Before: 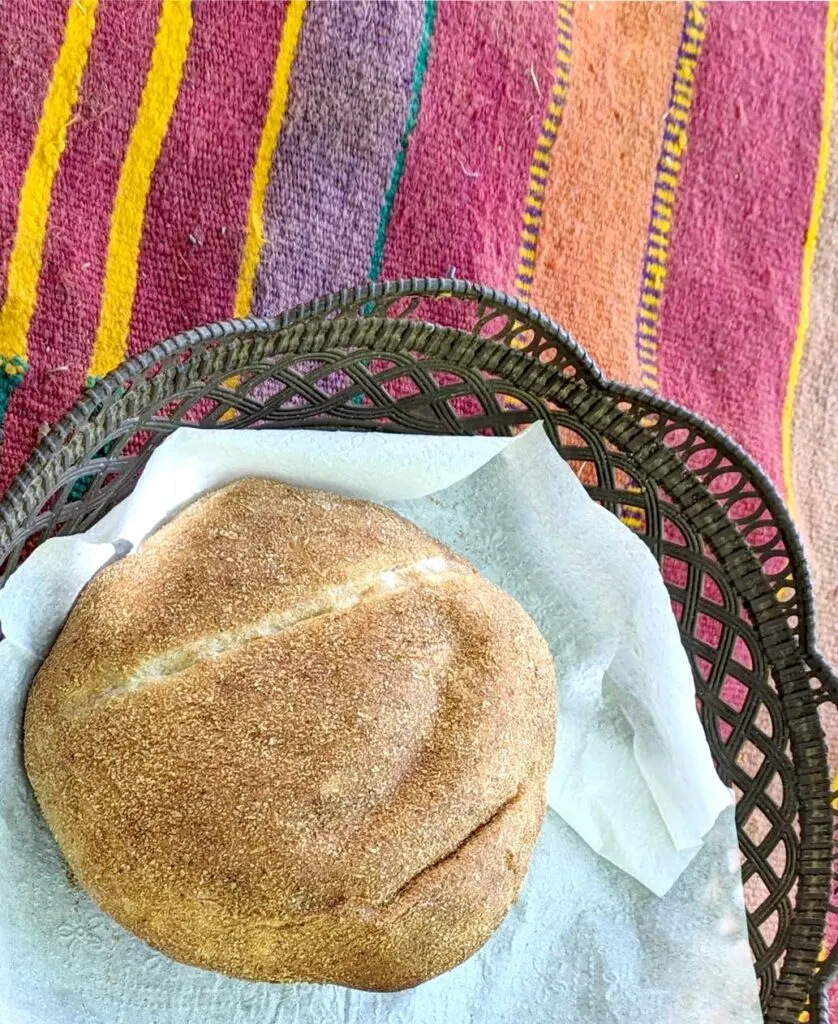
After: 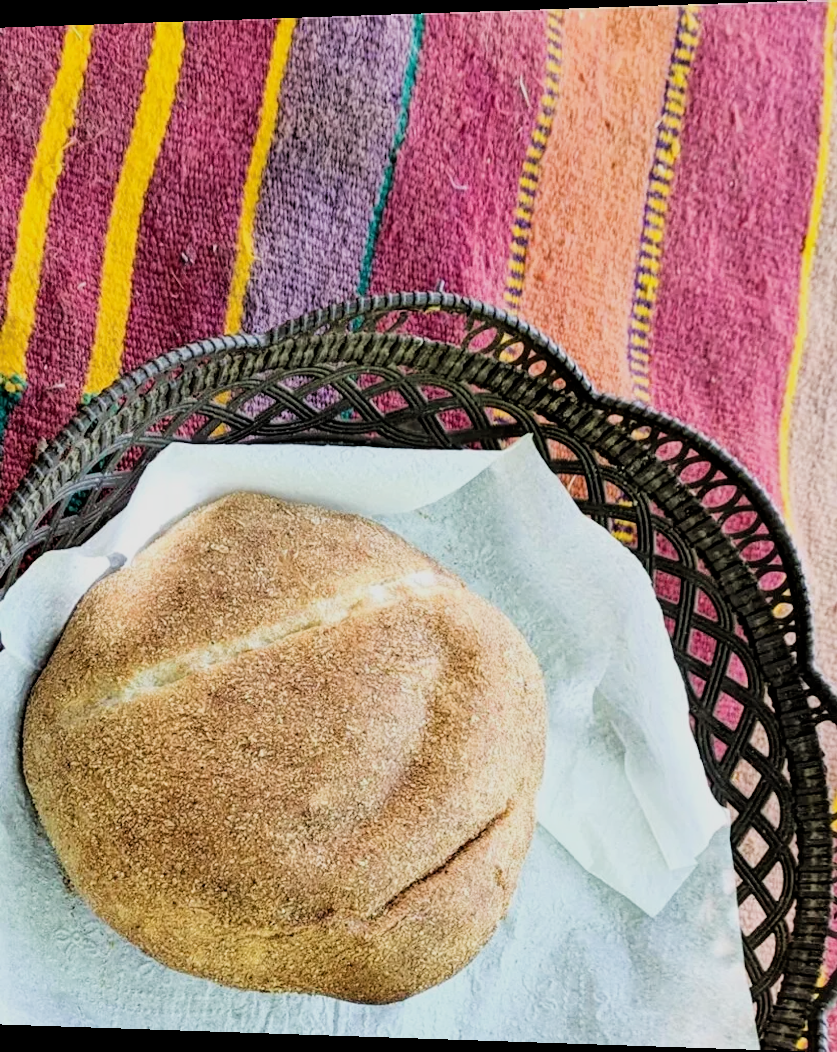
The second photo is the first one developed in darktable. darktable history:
filmic rgb: black relative exposure -5 EV, hardness 2.88, contrast 1.3, highlights saturation mix -30%
rotate and perspective: lens shift (horizontal) -0.055, automatic cropping off
exposure: black level correction 0.002, compensate highlight preservation false
